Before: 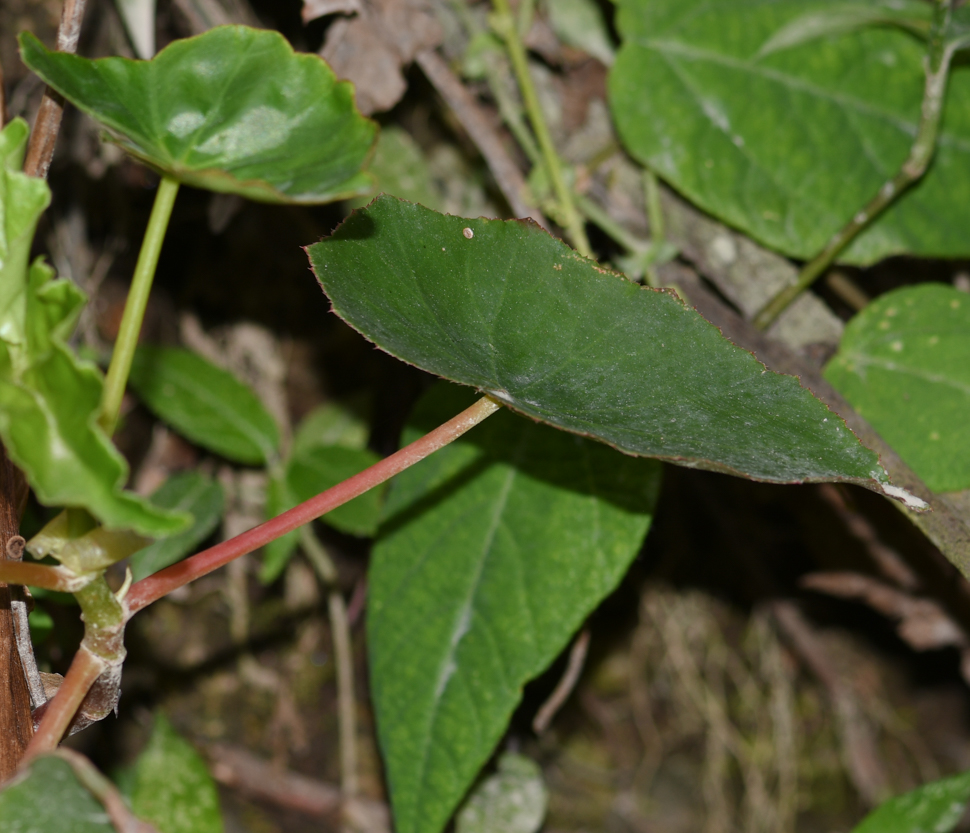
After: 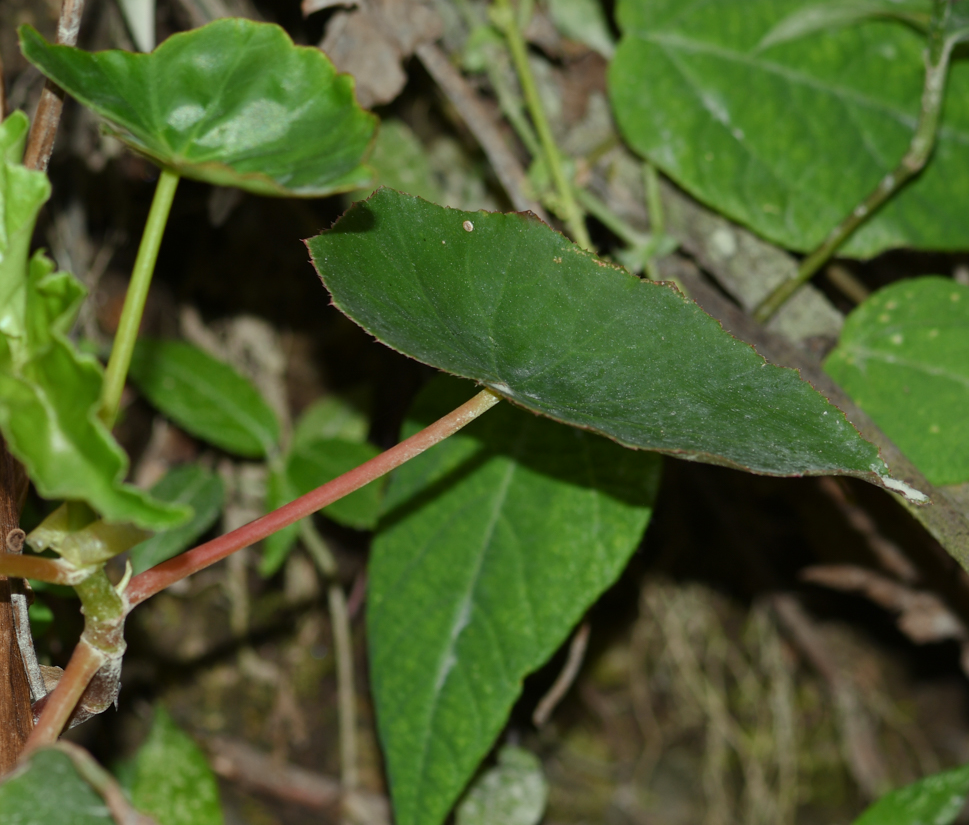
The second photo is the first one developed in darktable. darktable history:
color correction: highlights a* -7.97, highlights b* 3.37
crop: top 0.89%, right 0.059%
